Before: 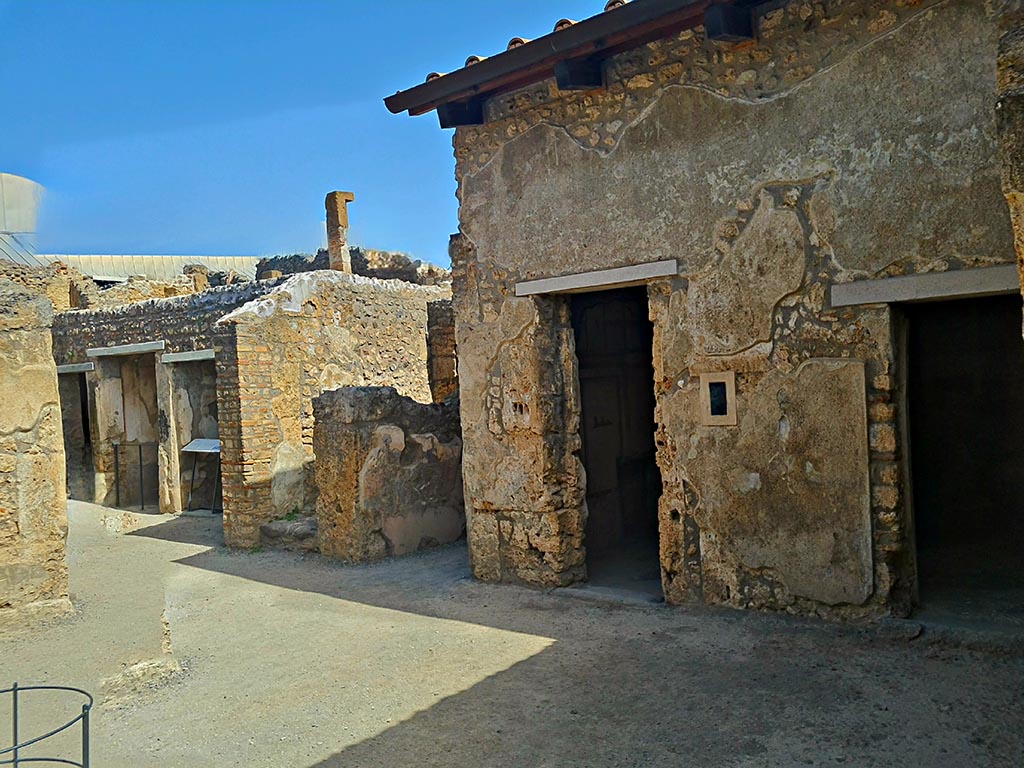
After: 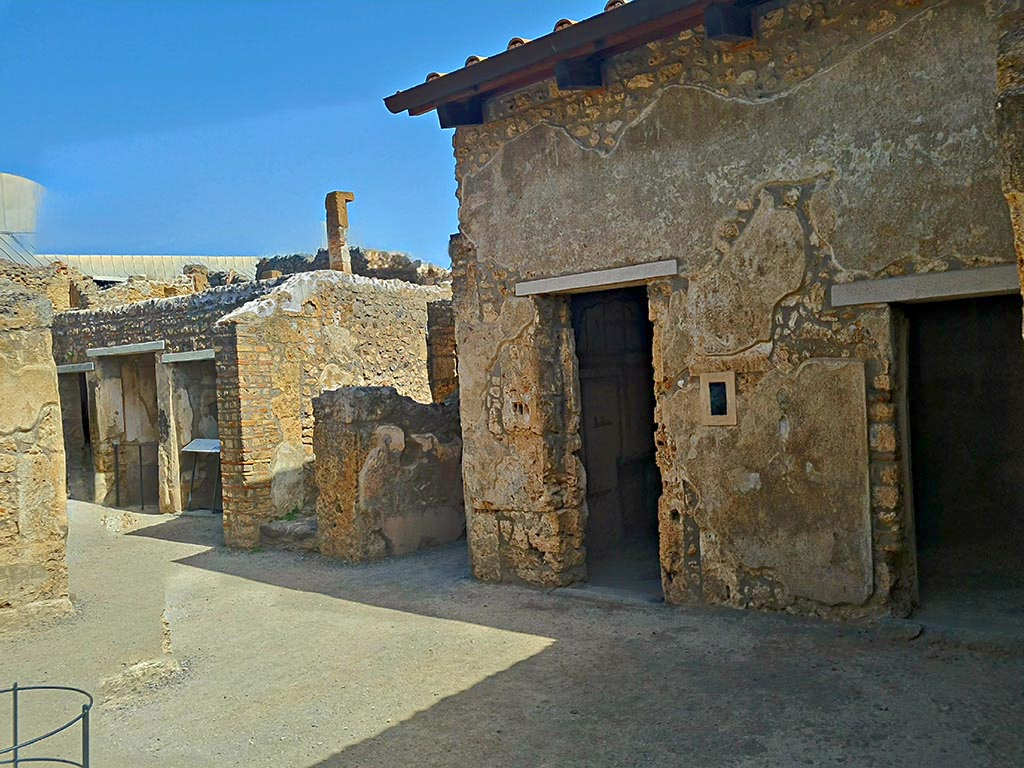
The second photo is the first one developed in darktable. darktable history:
rgb curve: curves: ch0 [(0, 0) (0.093, 0.159) (0.241, 0.265) (0.414, 0.42) (1, 1)], compensate middle gray true, preserve colors basic power
